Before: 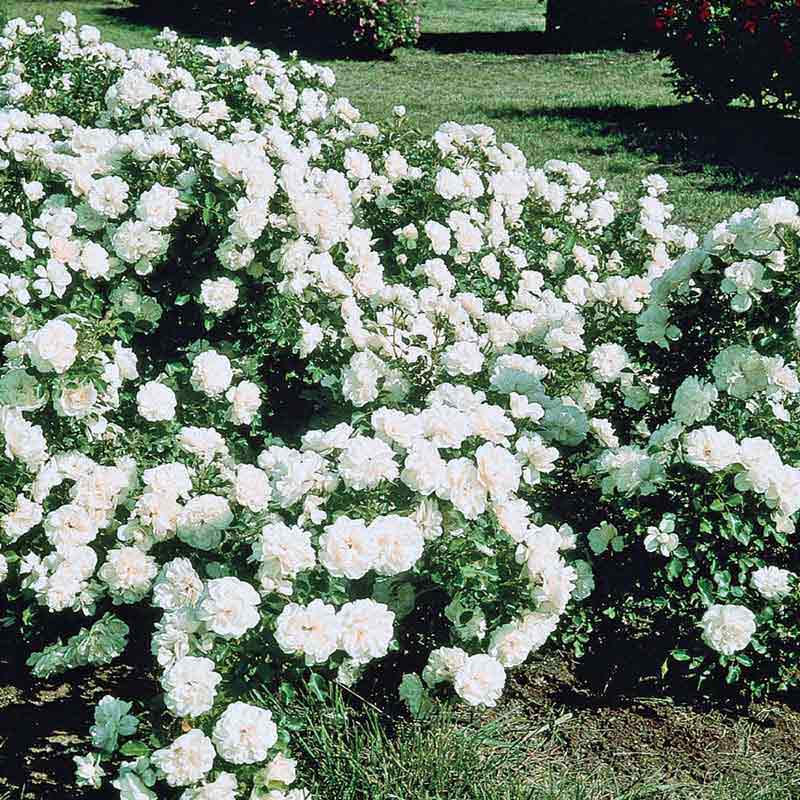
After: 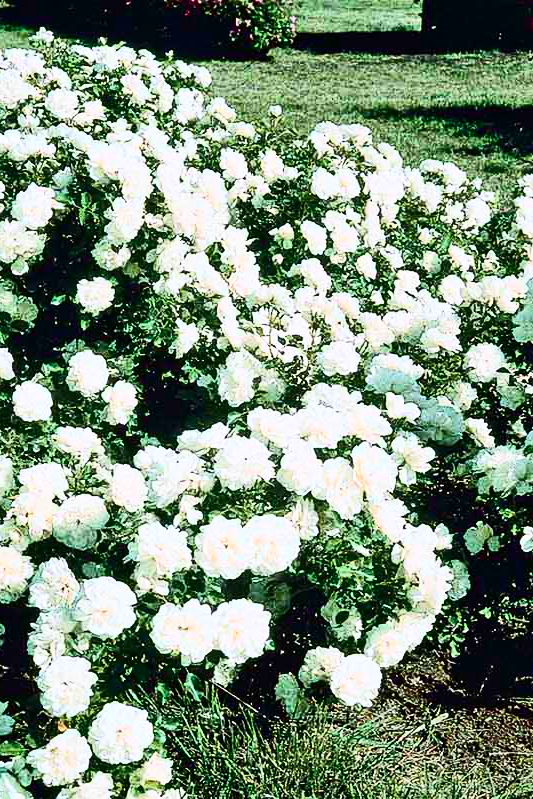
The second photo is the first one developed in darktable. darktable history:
crop and rotate: left 15.546%, right 17.787%
contrast brightness saturation: contrast 0.4, brightness 0.05, saturation 0.25
